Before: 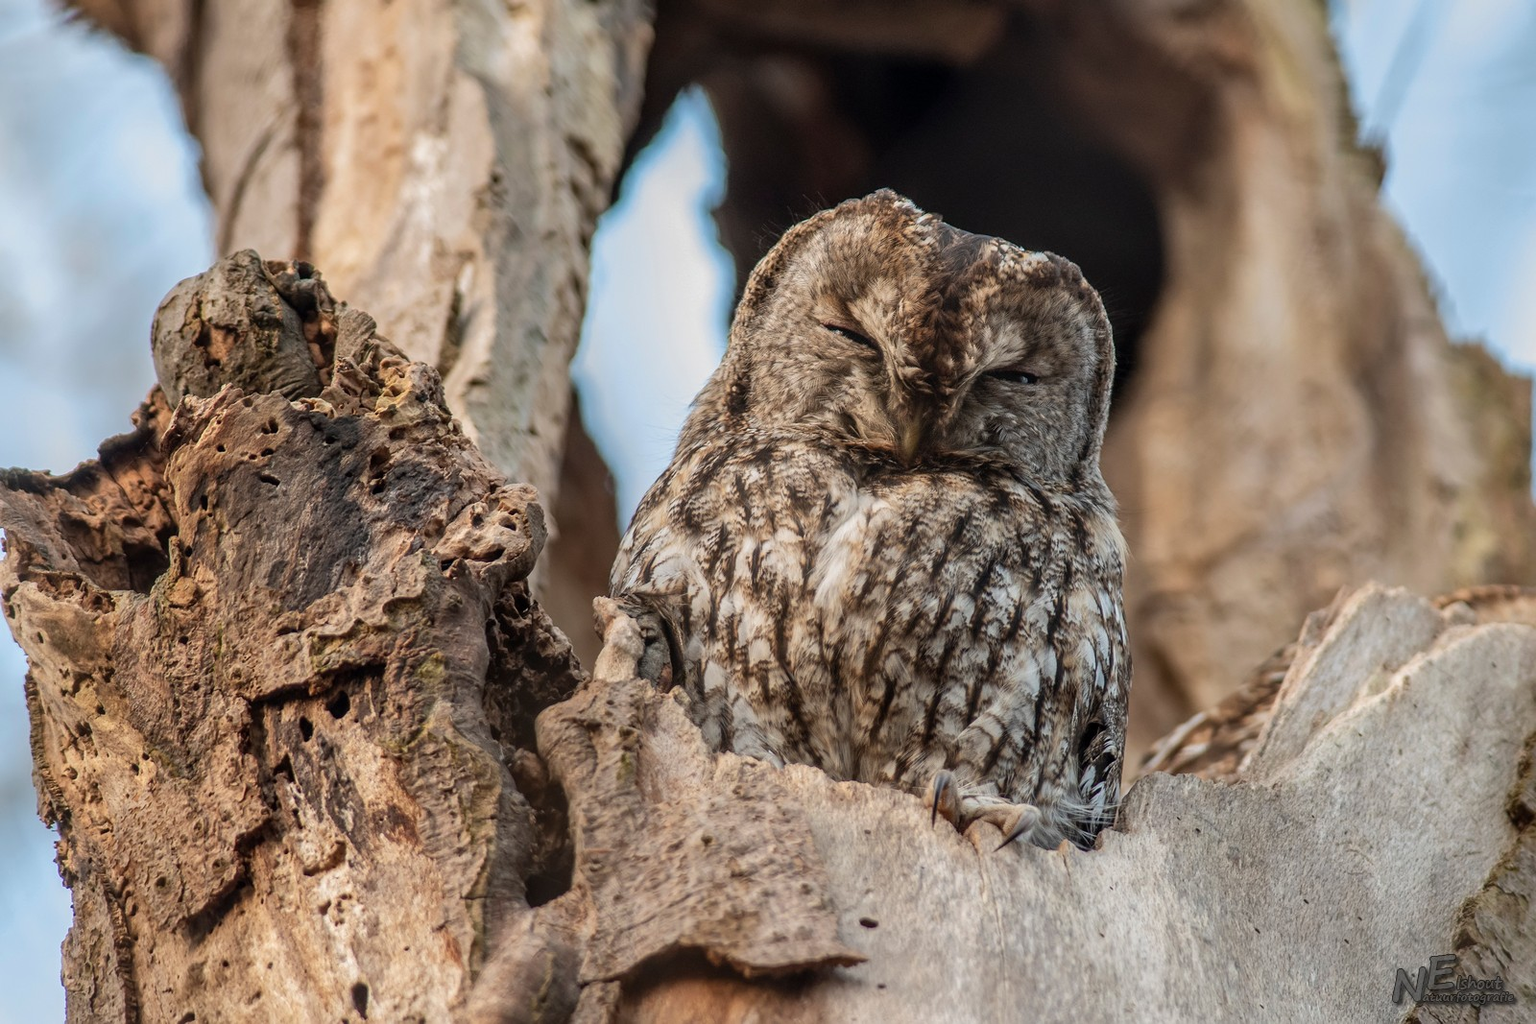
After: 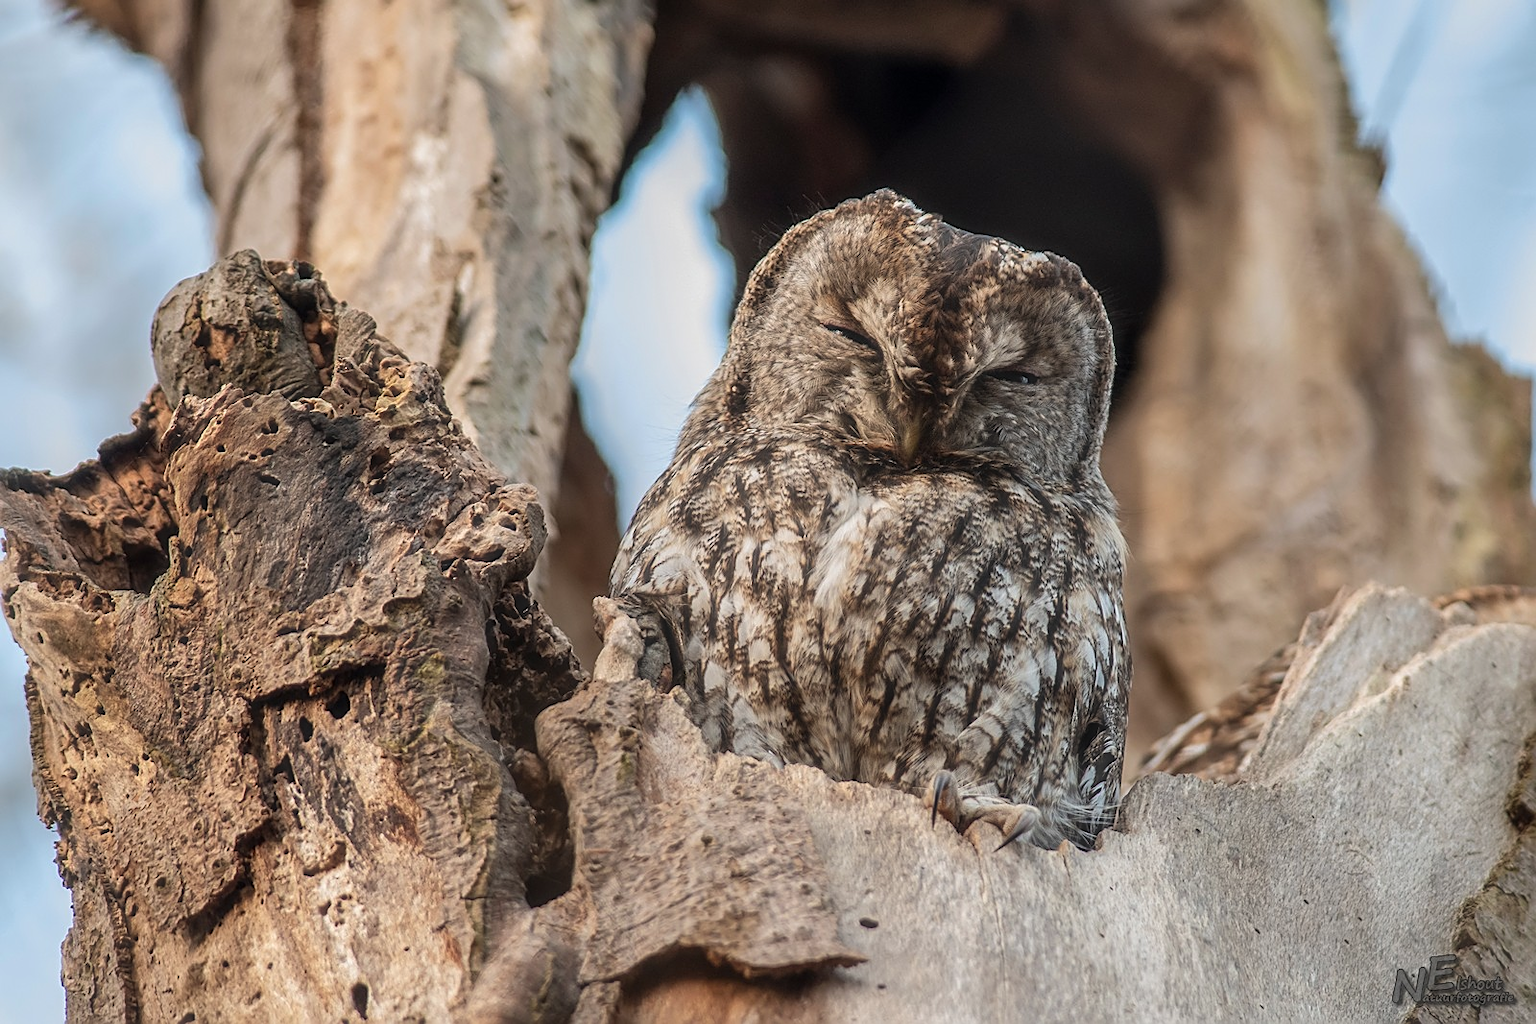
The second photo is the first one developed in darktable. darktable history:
sharpen: on, module defaults
haze removal: strength -0.1, adaptive false
